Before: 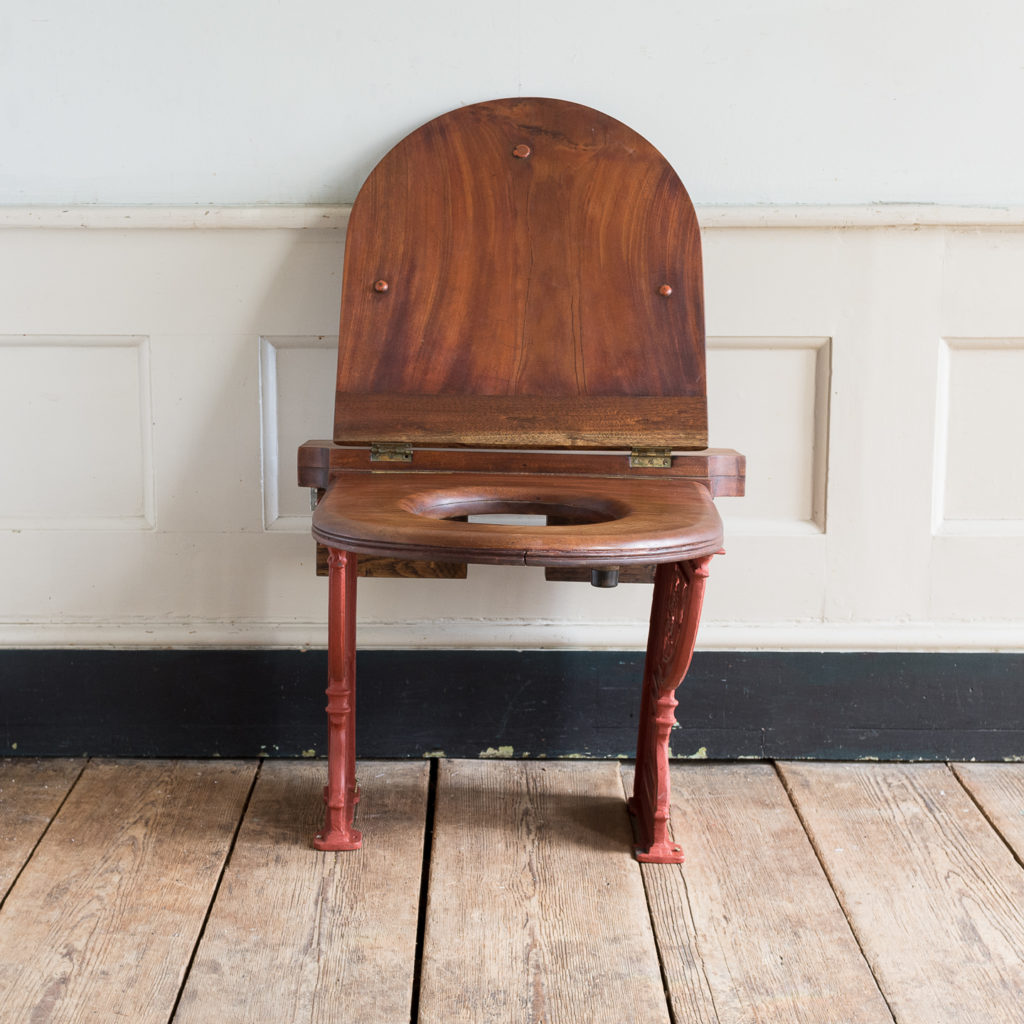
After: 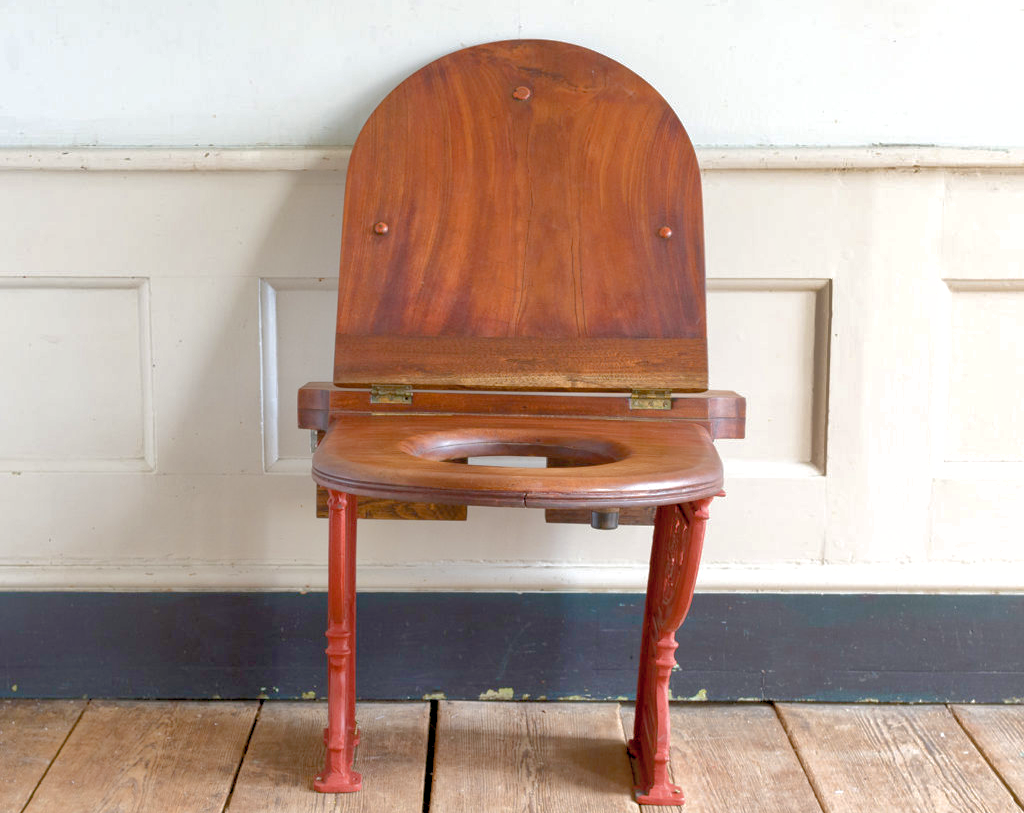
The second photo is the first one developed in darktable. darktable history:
shadows and highlights: shadows 59.22, highlights -60.03
crop and rotate: top 5.666%, bottom 14.901%
color balance rgb: global offset › luminance -0.282%, global offset › hue 260.97°, perceptual saturation grading › global saturation 20%, perceptual saturation grading › highlights -24.88%, perceptual saturation grading › shadows 25.133%, contrast -19.54%
color zones: curves: ch0 [(0.068, 0.464) (0.25, 0.5) (0.48, 0.508) (0.75, 0.536) (0.886, 0.476) (0.967, 0.456)]; ch1 [(0.066, 0.456) (0.25, 0.5) (0.616, 0.508) (0.746, 0.56) (0.934, 0.444)]
exposure: black level correction 0.001, exposure 0.956 EV, compensate highlight preservation false
